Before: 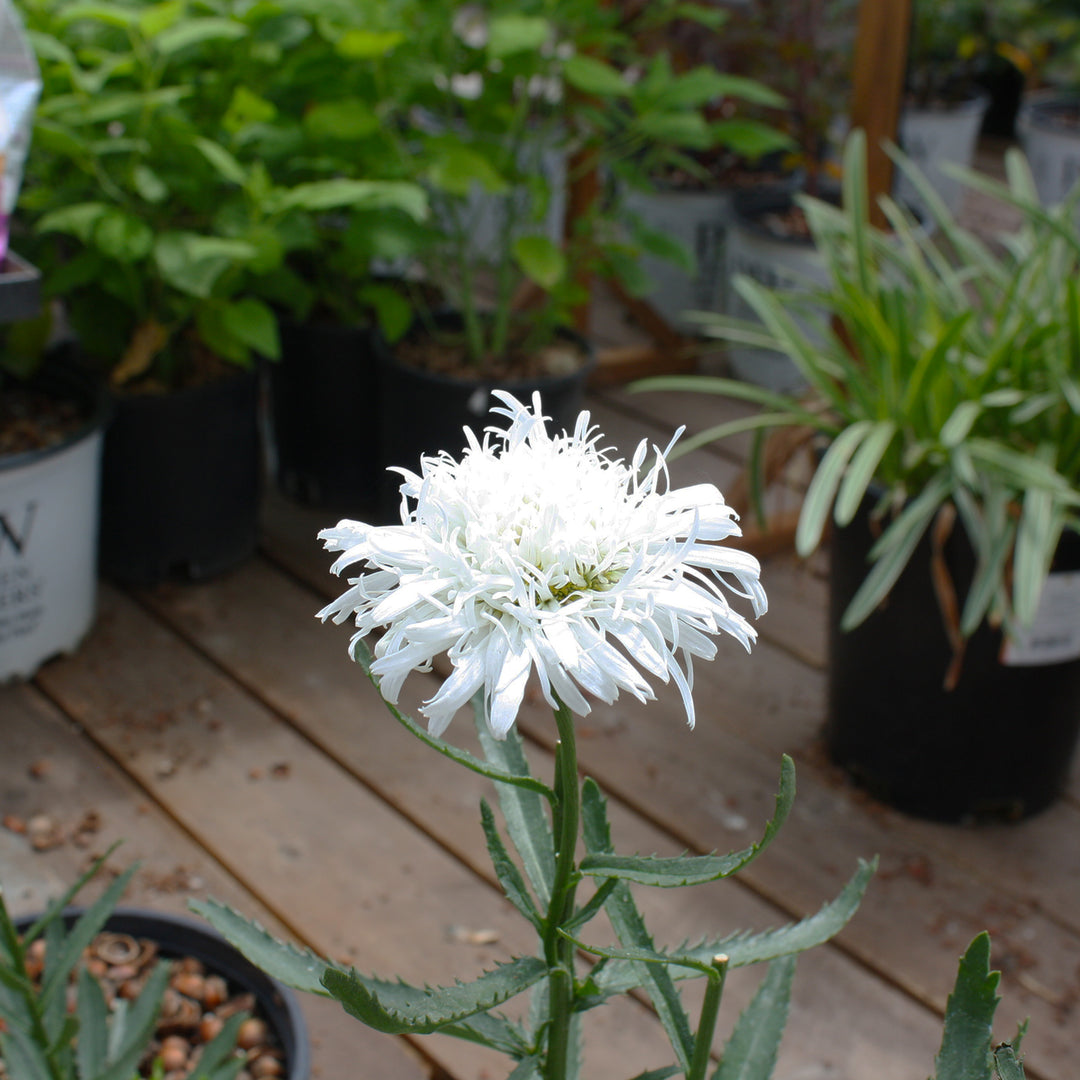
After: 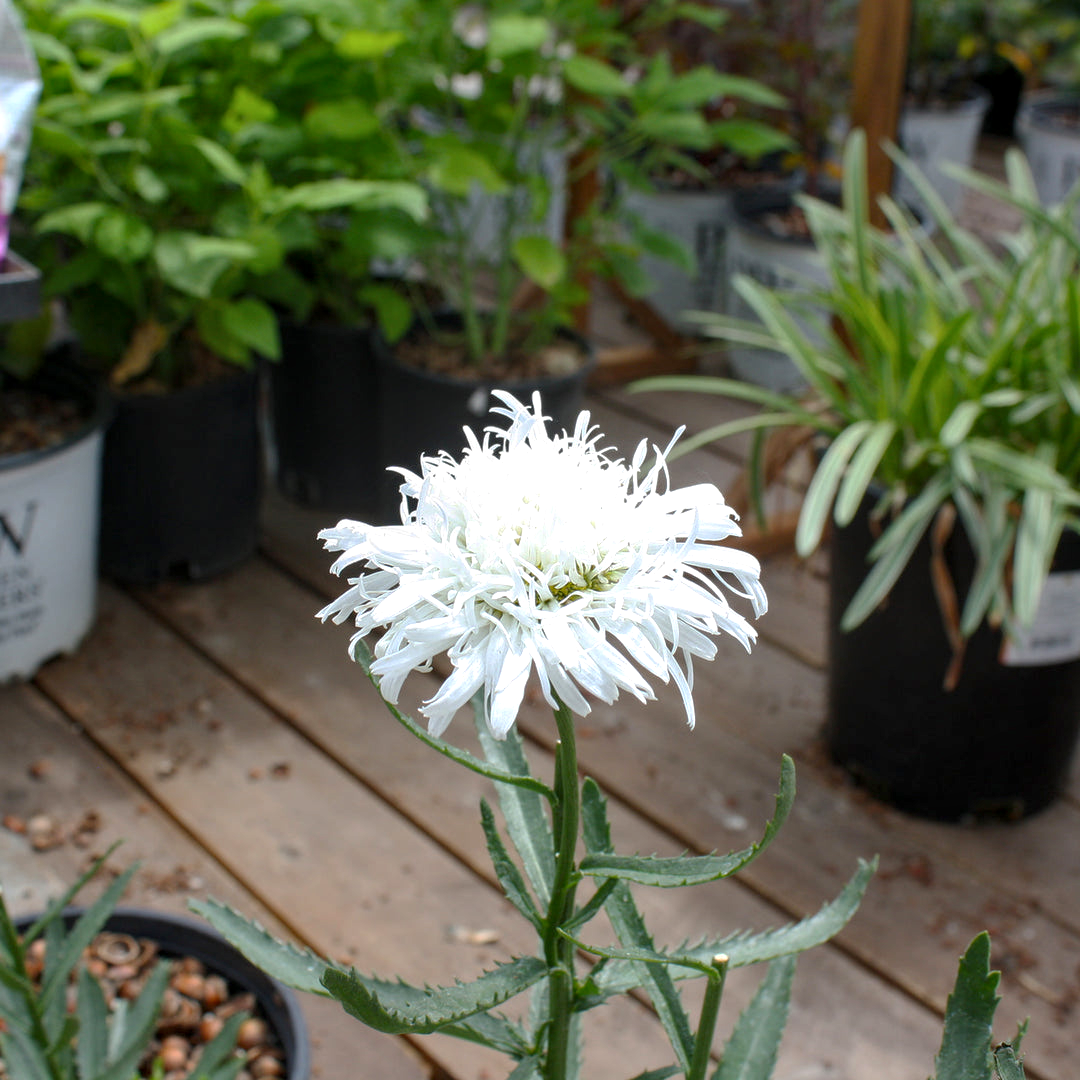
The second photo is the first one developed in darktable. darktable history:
exposure: exposure 0.367 EV, compensate highlight preservation false
local contrast: on, module defaults
